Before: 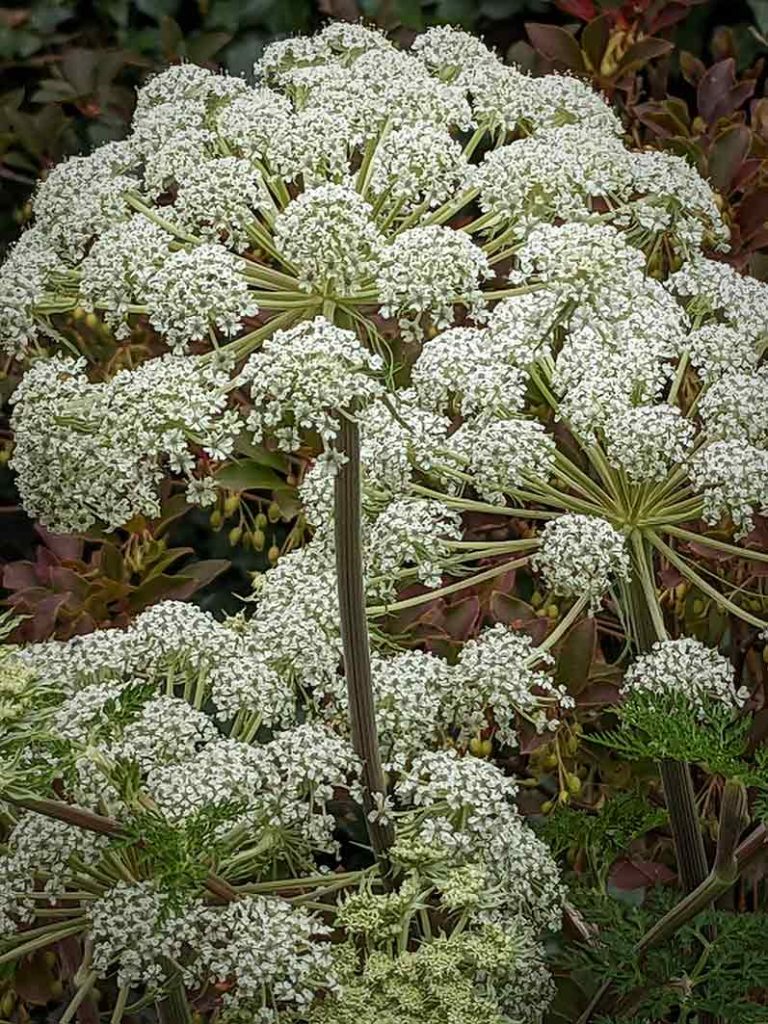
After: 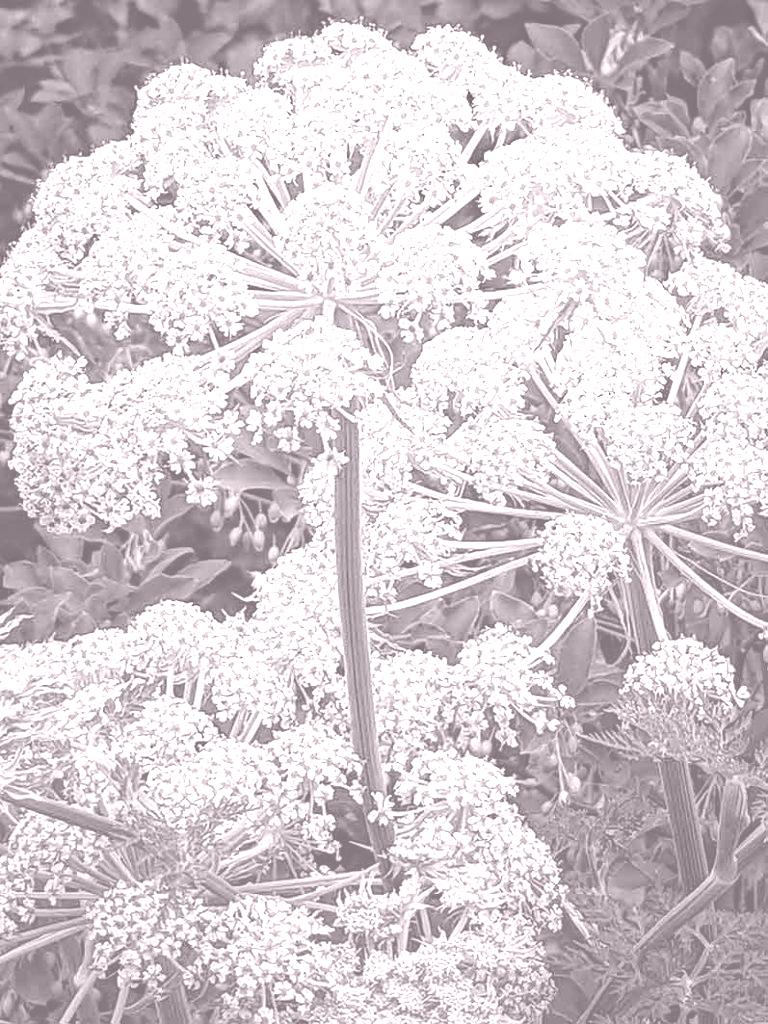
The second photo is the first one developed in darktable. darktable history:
white balance: red 1.05, blue 1.072
haze removal: strength 0.29, distance 0.25, compatibility mode true, adaptive false
colorize: hue 25.2°, saturation 83%, source mix 82%, lightness 79%, version 1
